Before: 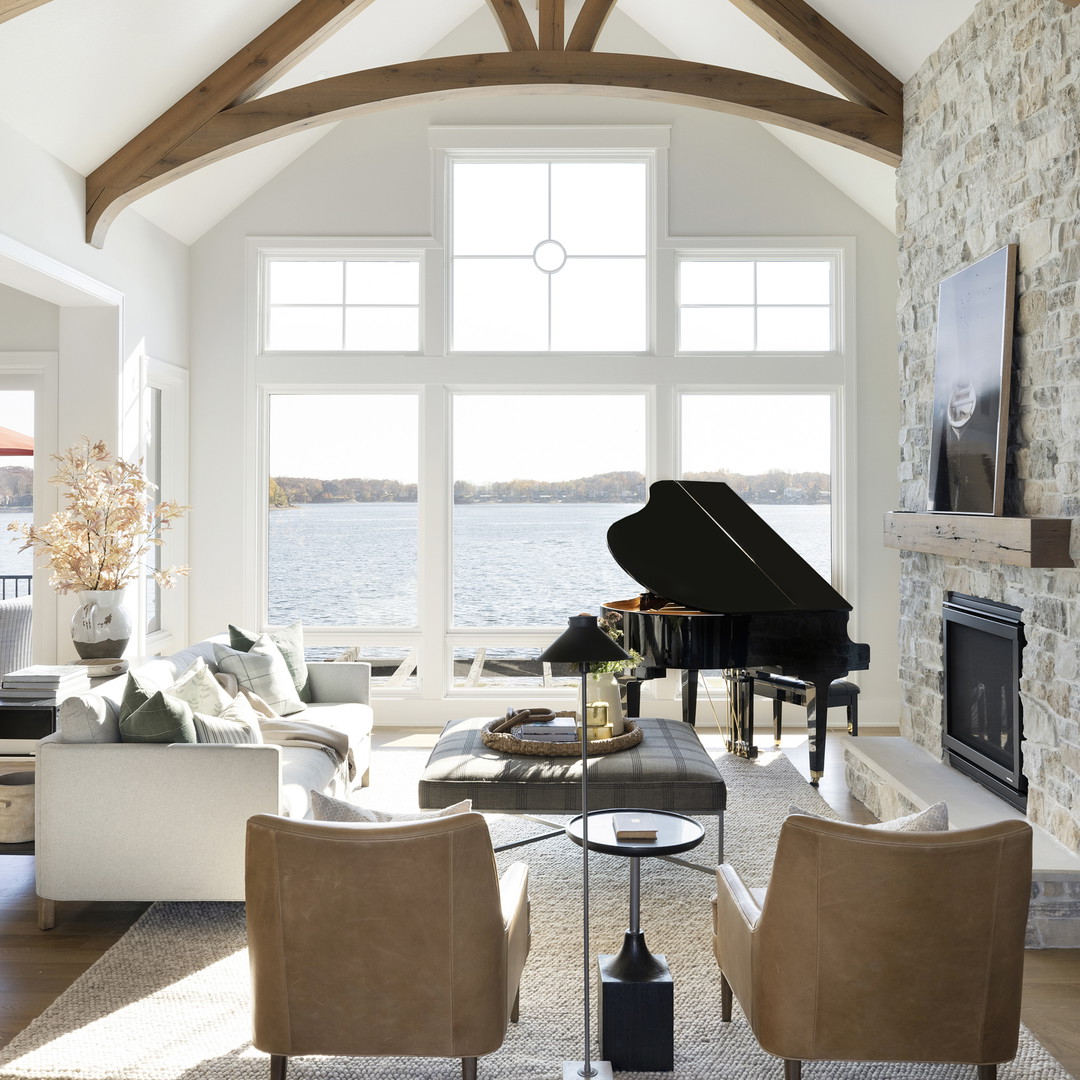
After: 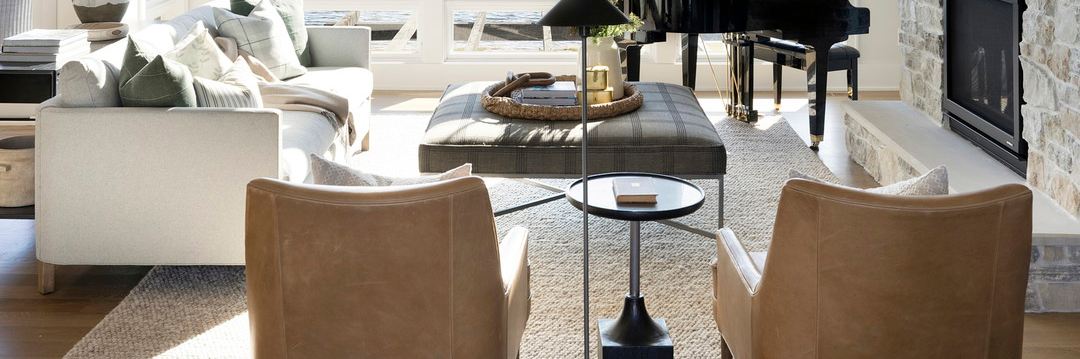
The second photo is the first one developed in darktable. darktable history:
crop and rotate: top 59.055%, bottom 7.694%
